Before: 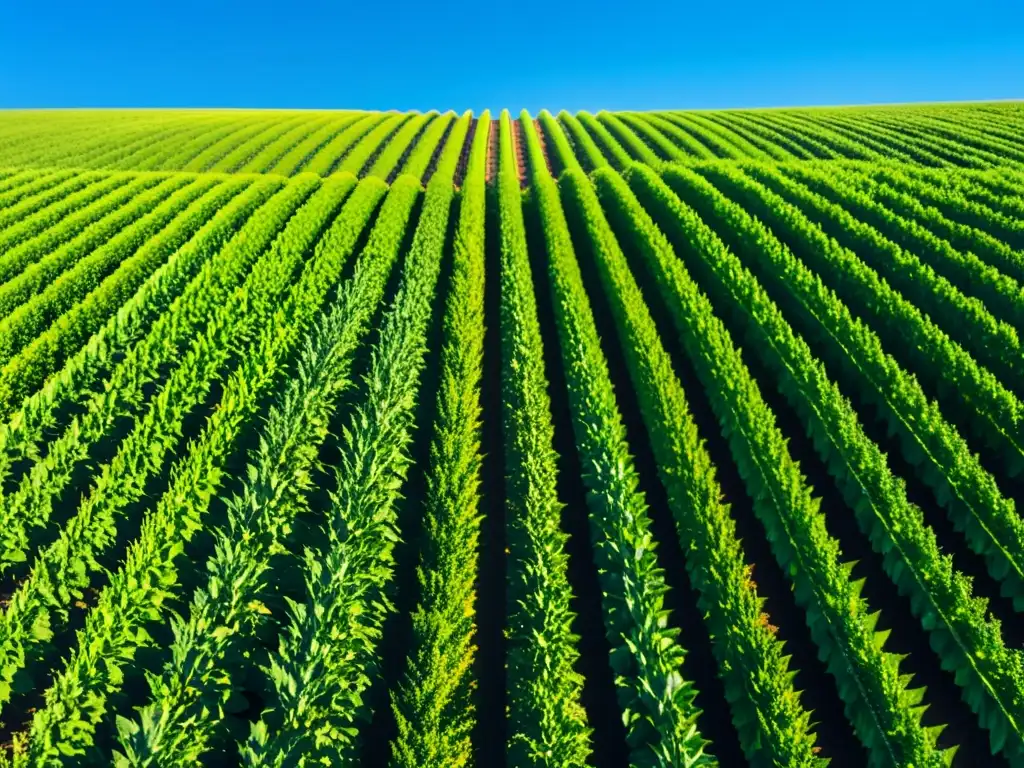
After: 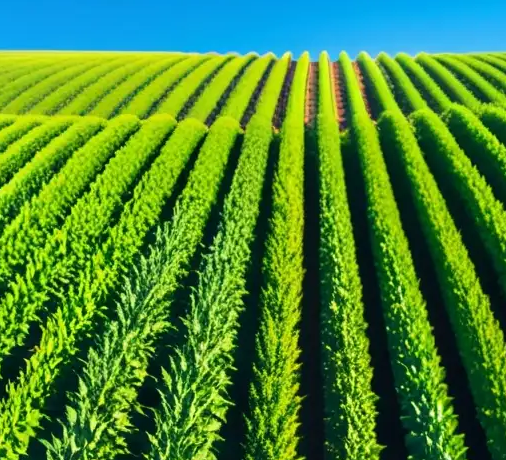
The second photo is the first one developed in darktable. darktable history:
crop: left 17.732%, top 7.666%, right 32.807%, bottom 32.424%
